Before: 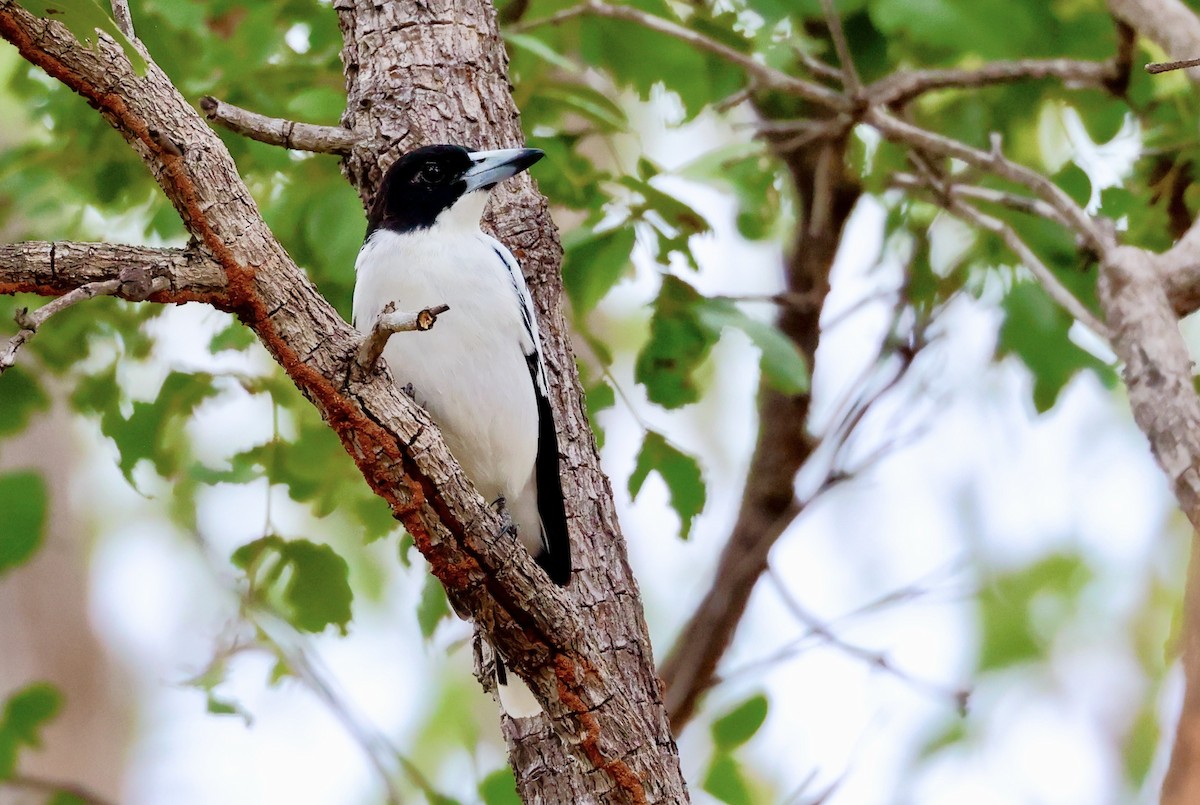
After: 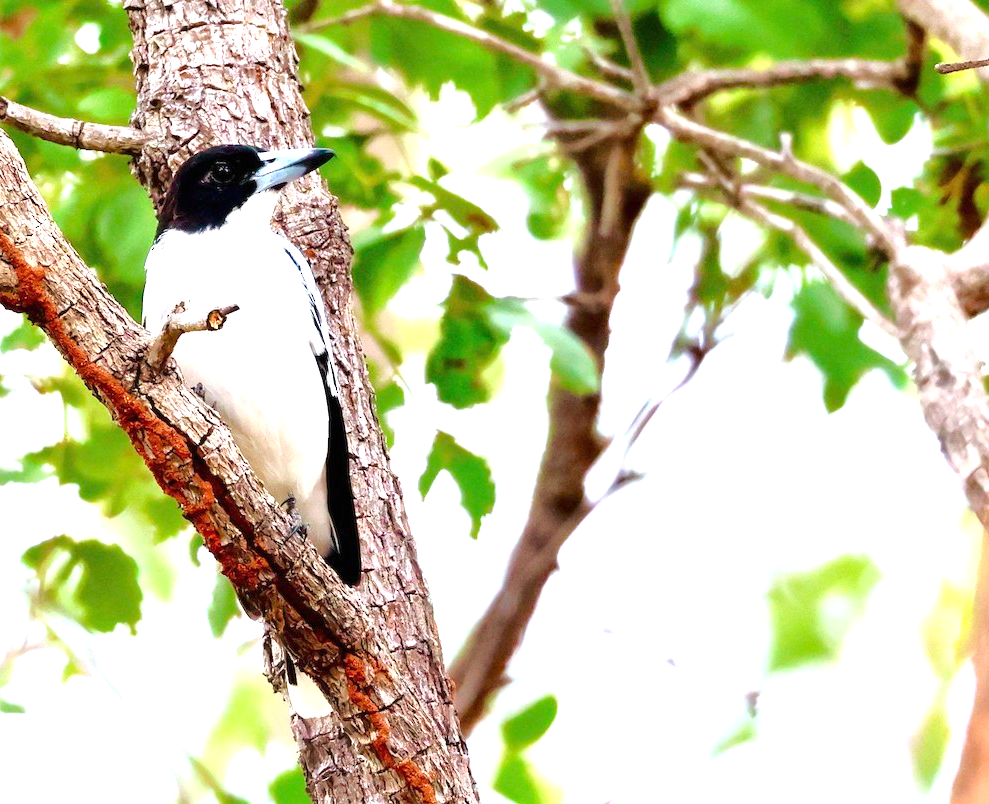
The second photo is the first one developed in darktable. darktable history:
crop: left 17.582%, bottom 0.031%
exposure: black level correction 0, exposure 1.2 EV, compensate highlight preservation false
